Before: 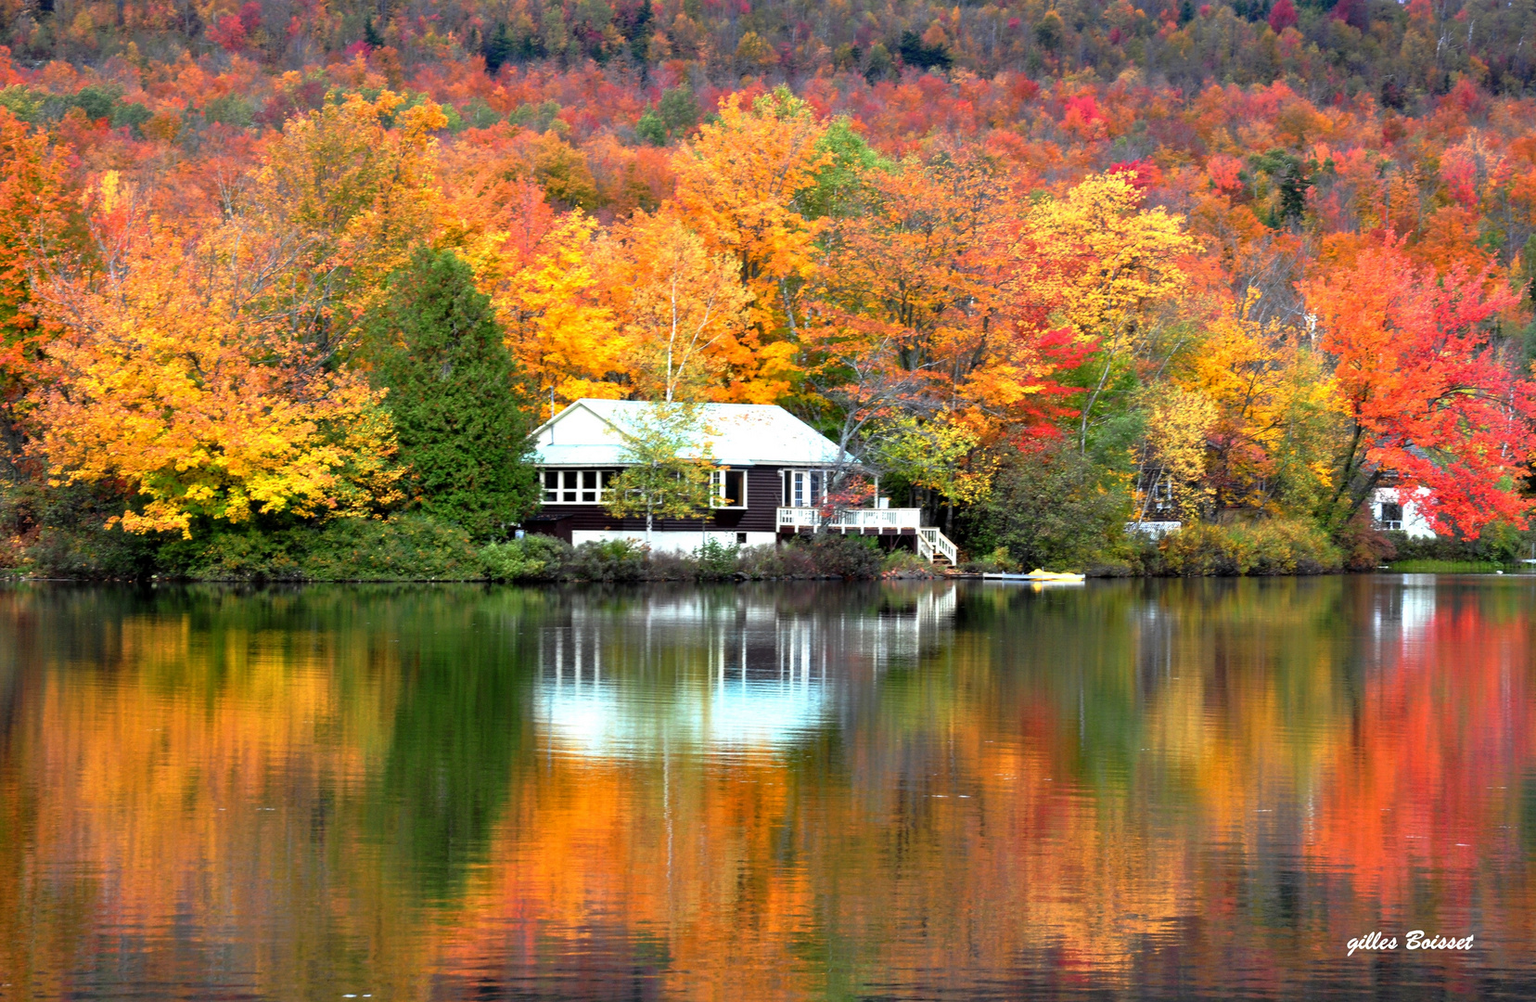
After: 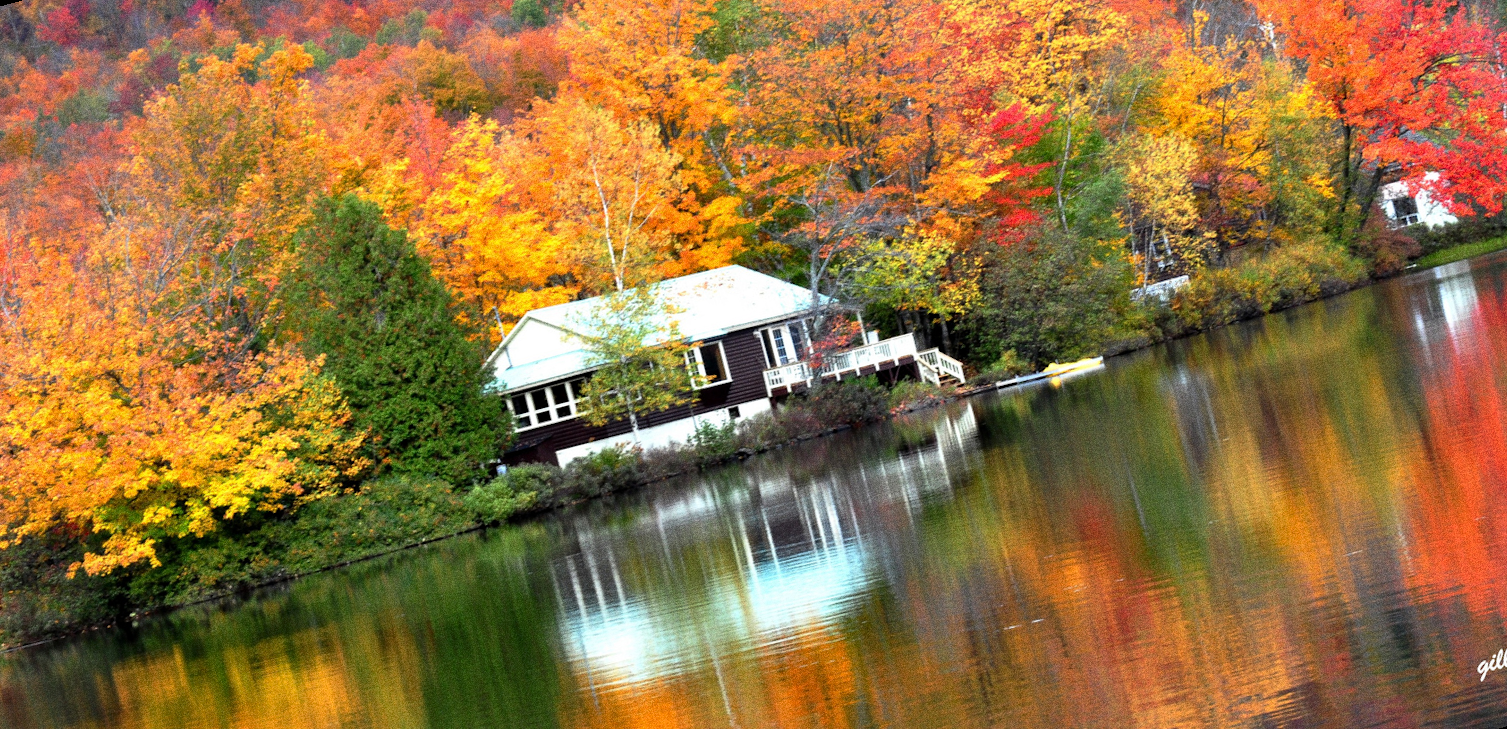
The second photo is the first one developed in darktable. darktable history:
rotate and perspective: rotation -14.8°, crop left 0.1, crop right 0.903, crop top 0.25, crop bottom 0.748
grain: coarseness 0.09 ISO, strength 40%
